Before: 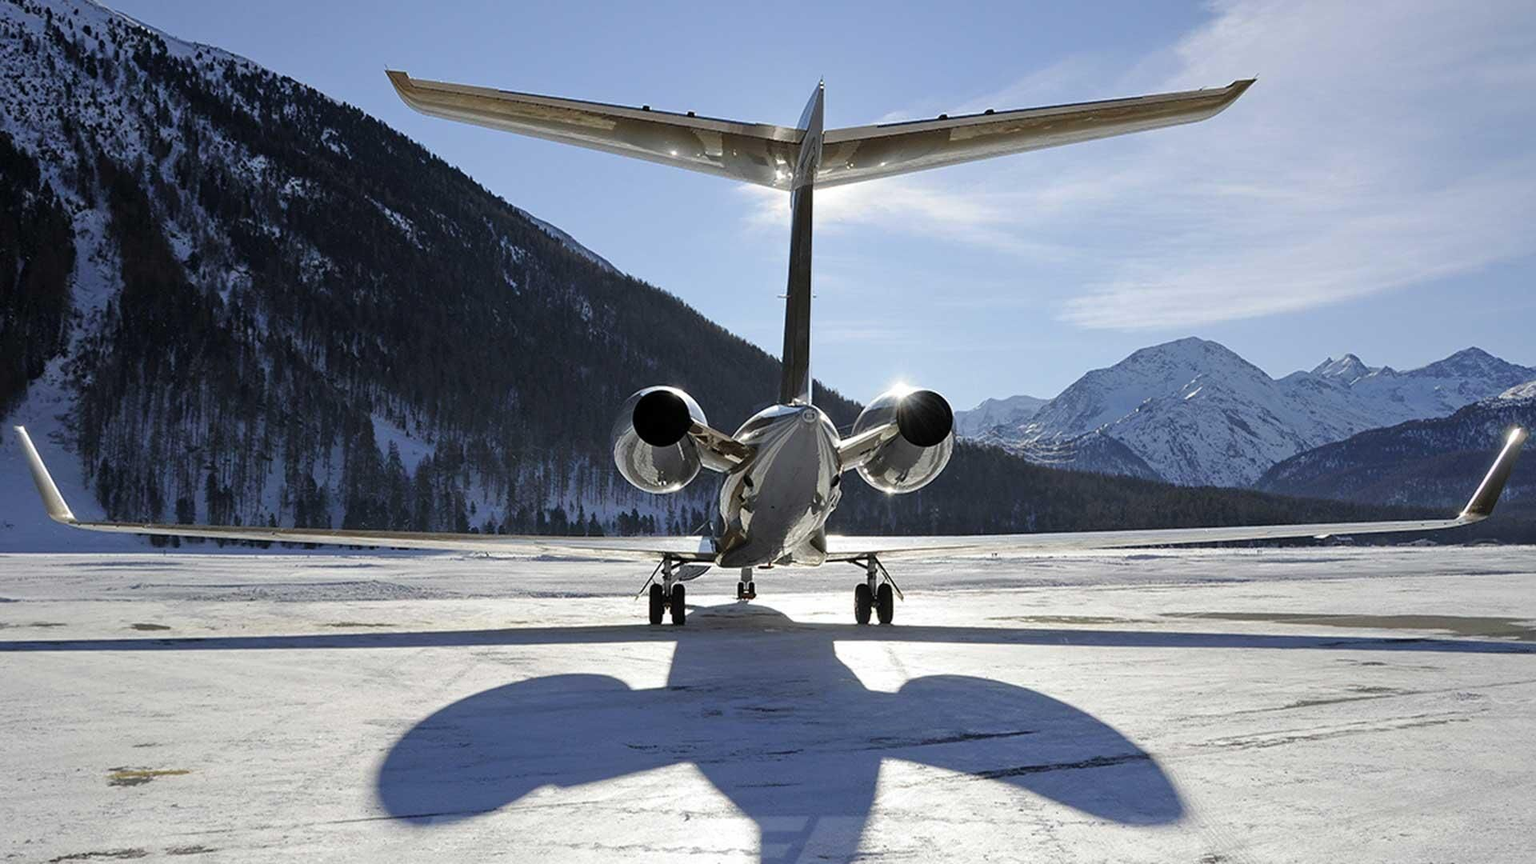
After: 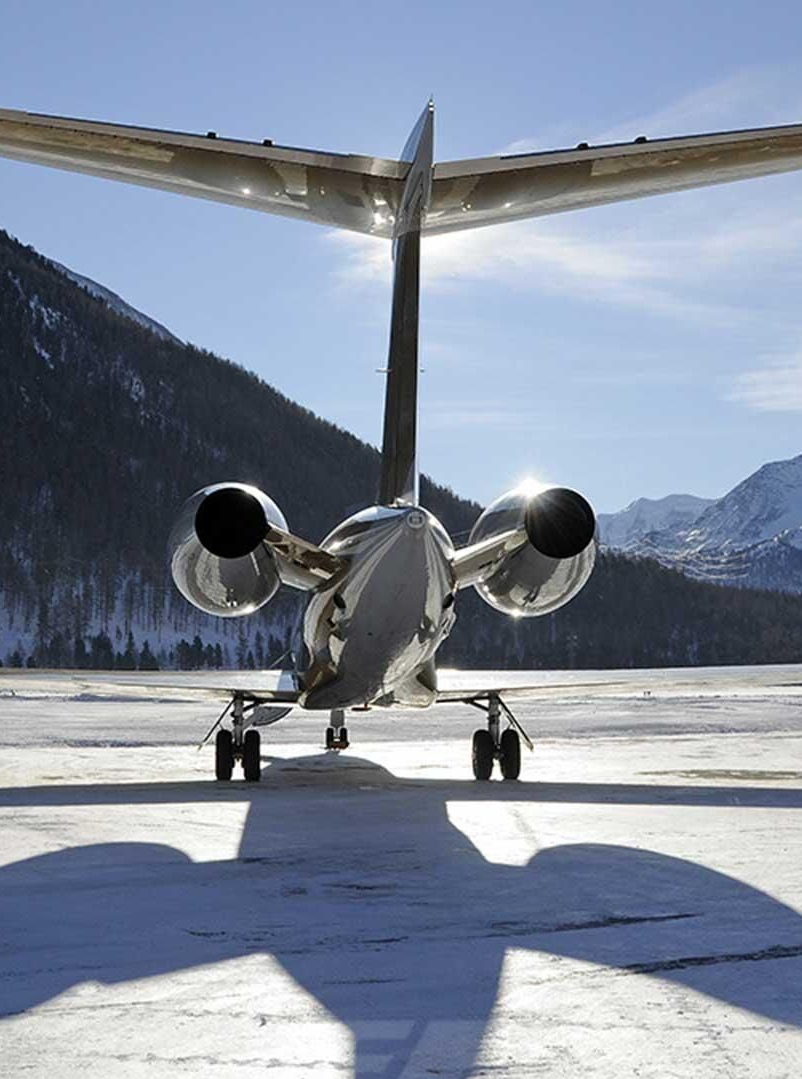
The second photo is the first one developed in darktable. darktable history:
crop: left 31.091%, right 27.105%
